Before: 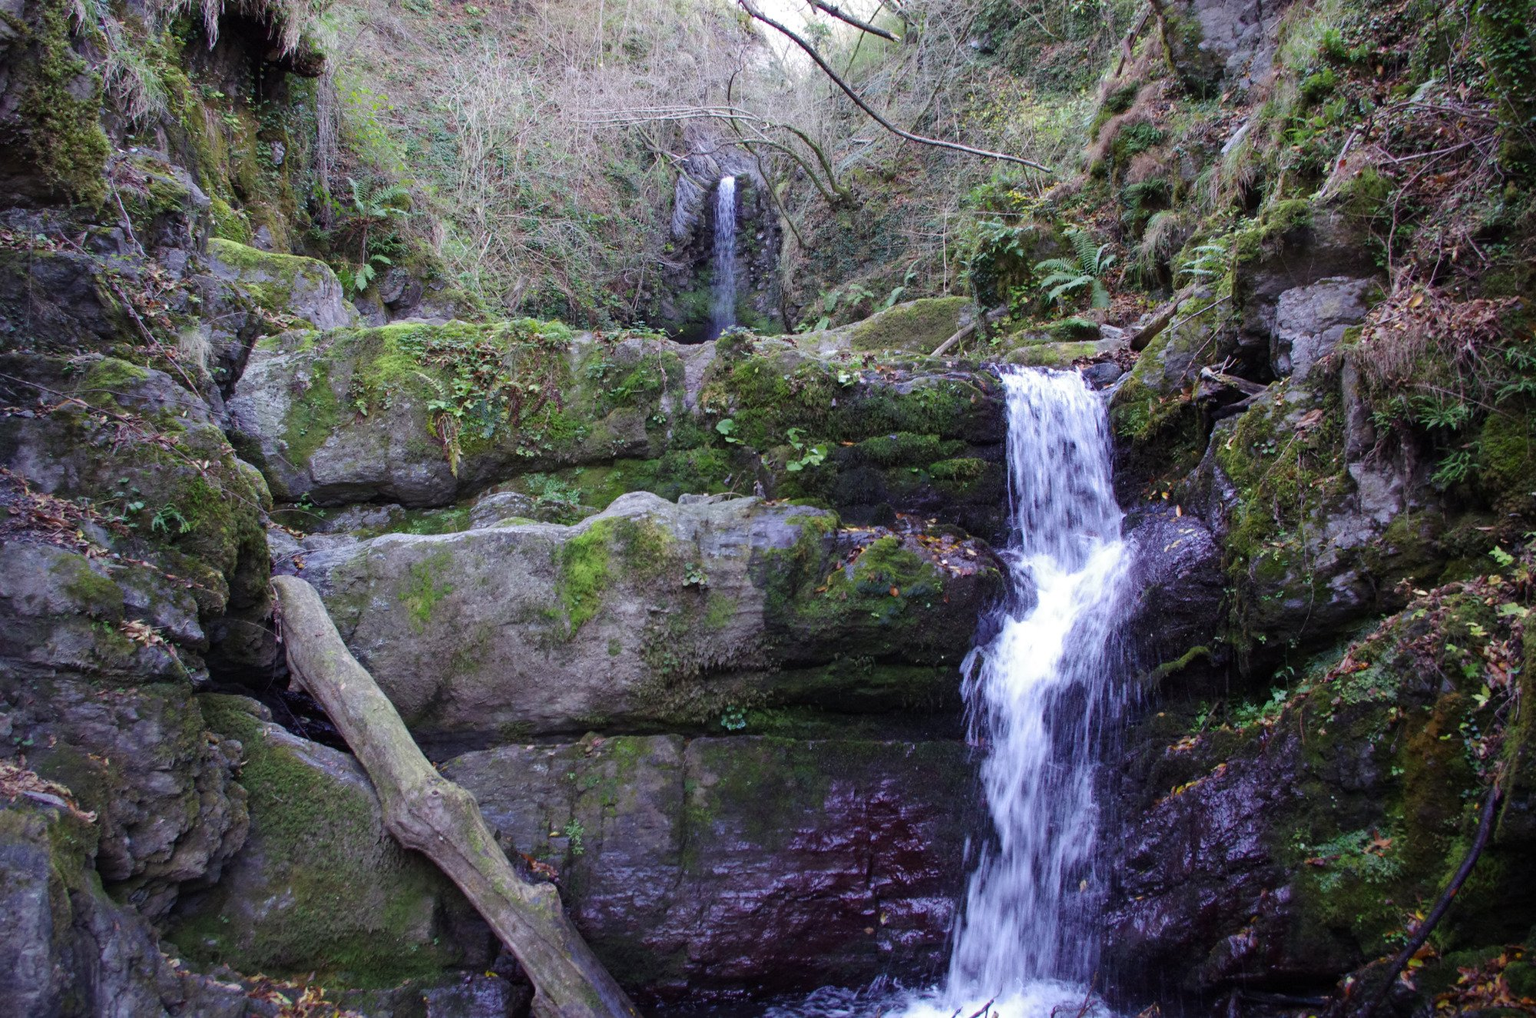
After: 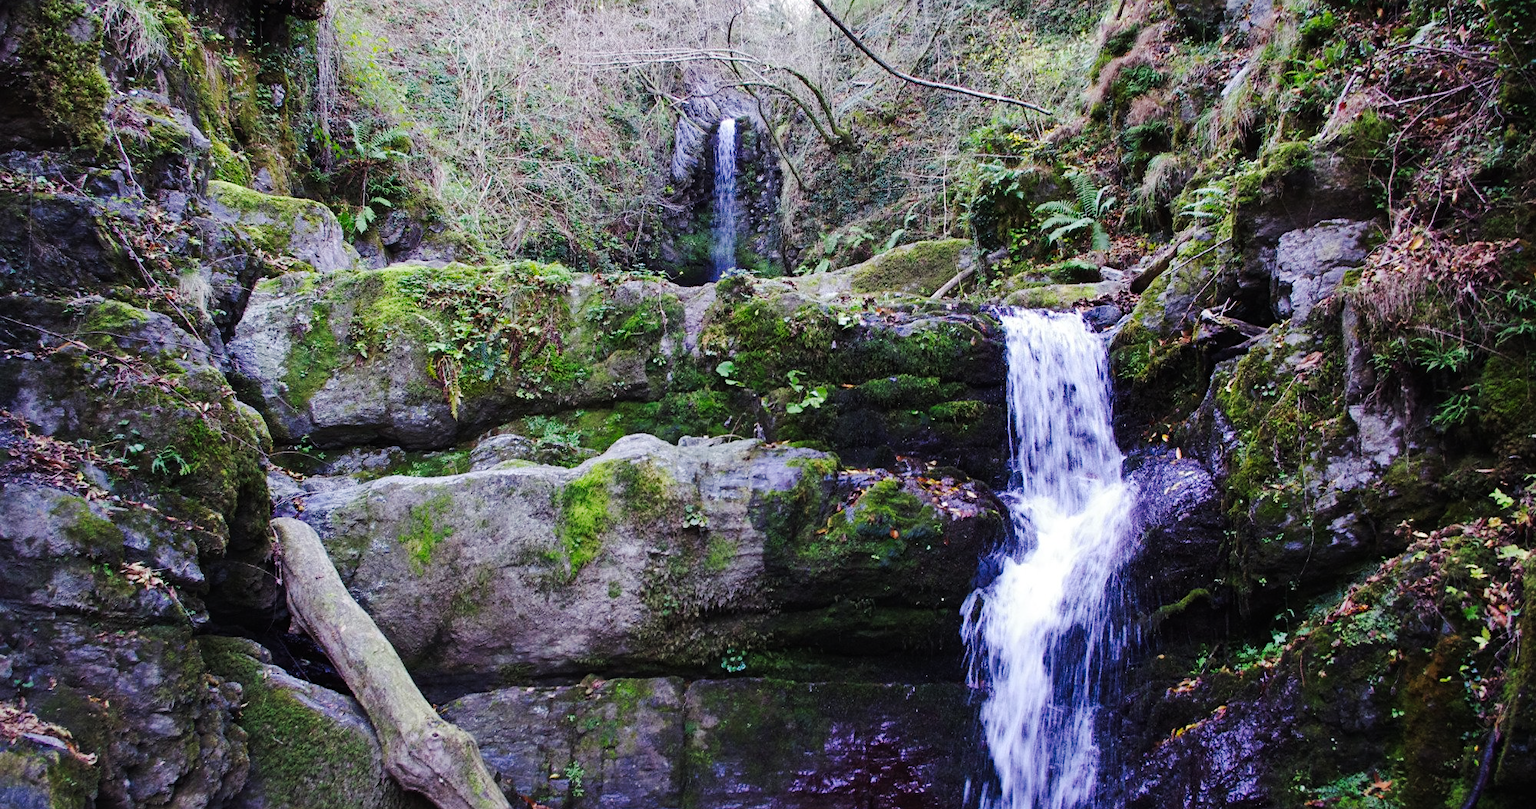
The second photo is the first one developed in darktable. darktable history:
sharpen: amount 0.212
shadows and highlights: shadows 23, highlights -49.23, soften with gaussian
crop and rotate: top 5.667%, bottom 14.775%
tone curve: curves: ch0 [(0, 0) (0.003, 0.008) (0.011, 0.011) (0.025, 0.018) (0.044, 0.028) (0.069, 0.039) (0.1, 0.056) (0.136, 0.081) (0.177, 0.118) (0.224, 0.164) (0.277, 0.223) (0.335, 0.3) (0.399, 0.399) (0.468, 0.51) (0.543, 0.618) (0.623, 0.71) (0.709, 0.79) (0.801, 0.865) (0.898, 0.93) (1, 1)], preserve colors none
